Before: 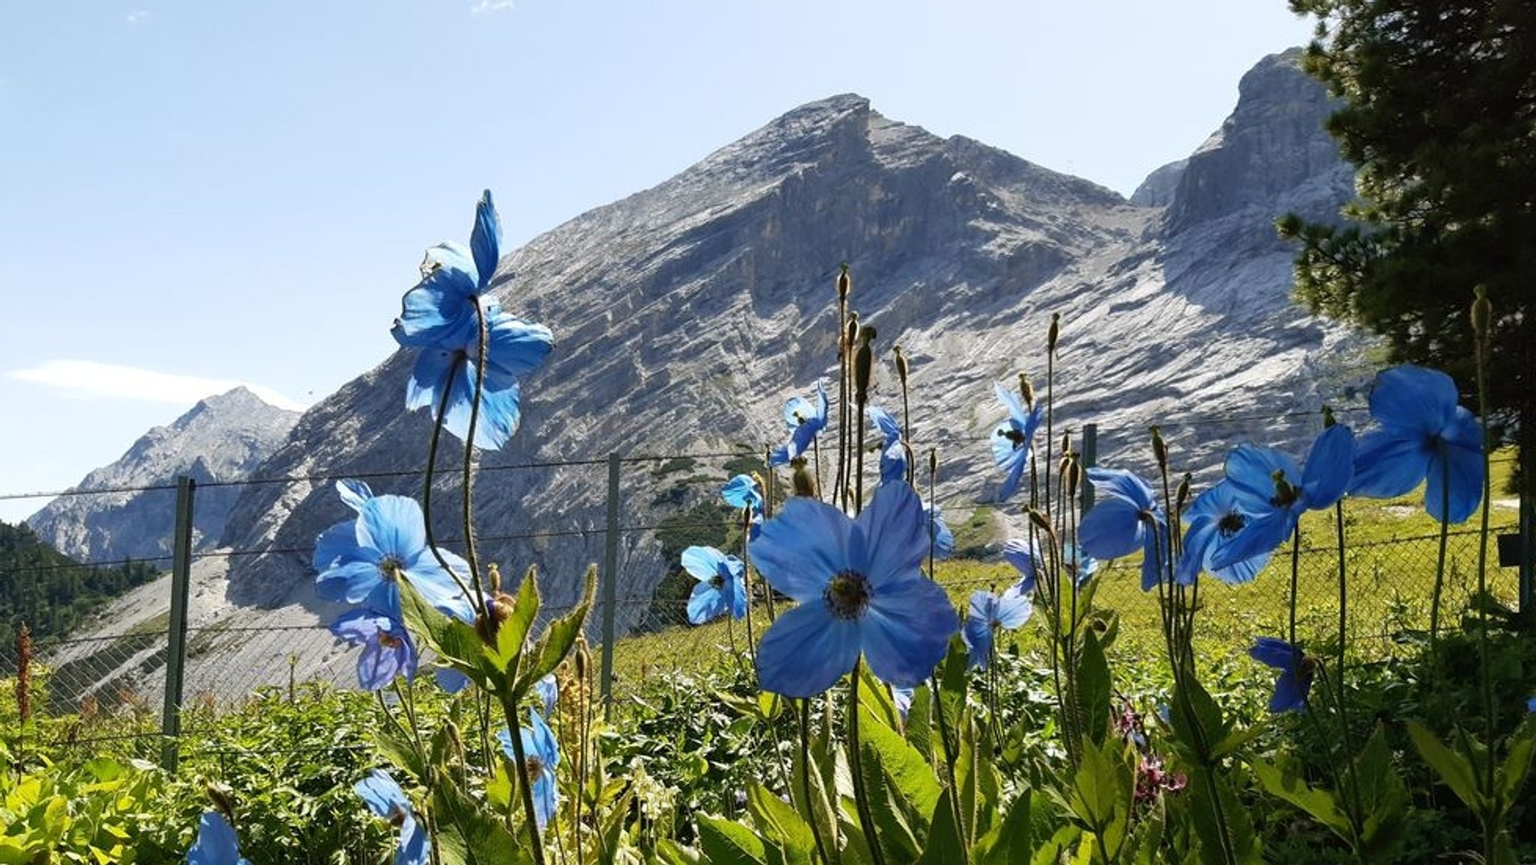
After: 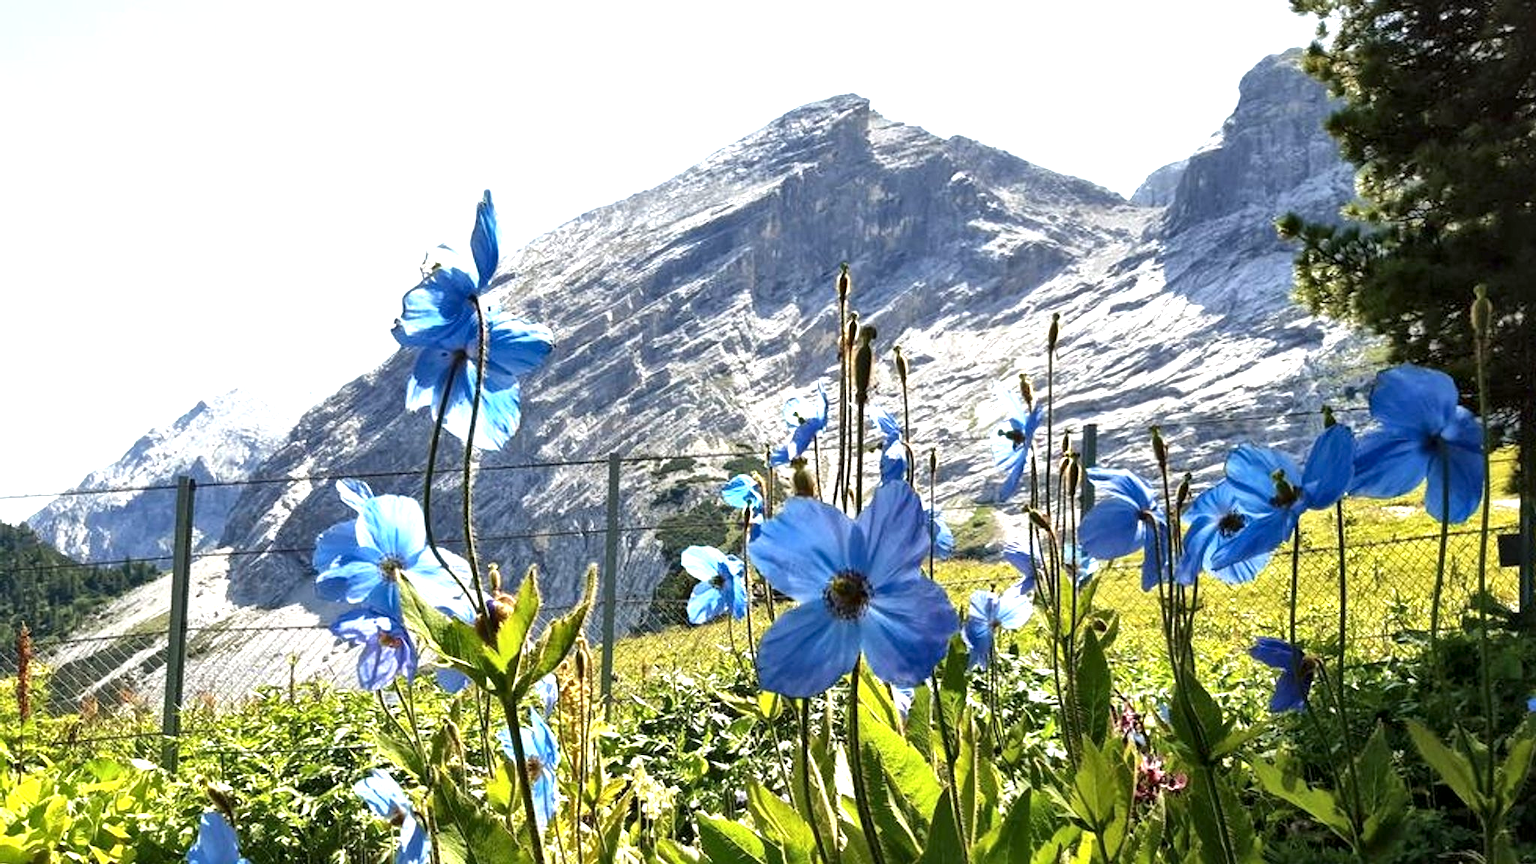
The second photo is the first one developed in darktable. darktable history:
local contrast: mode bilateral grid, contrast 21, coarseness 50, detail 158%, midtone range 0.2
exposure: exposure 1 EV, compensate exposure bias true, compensate highlight preservation false
